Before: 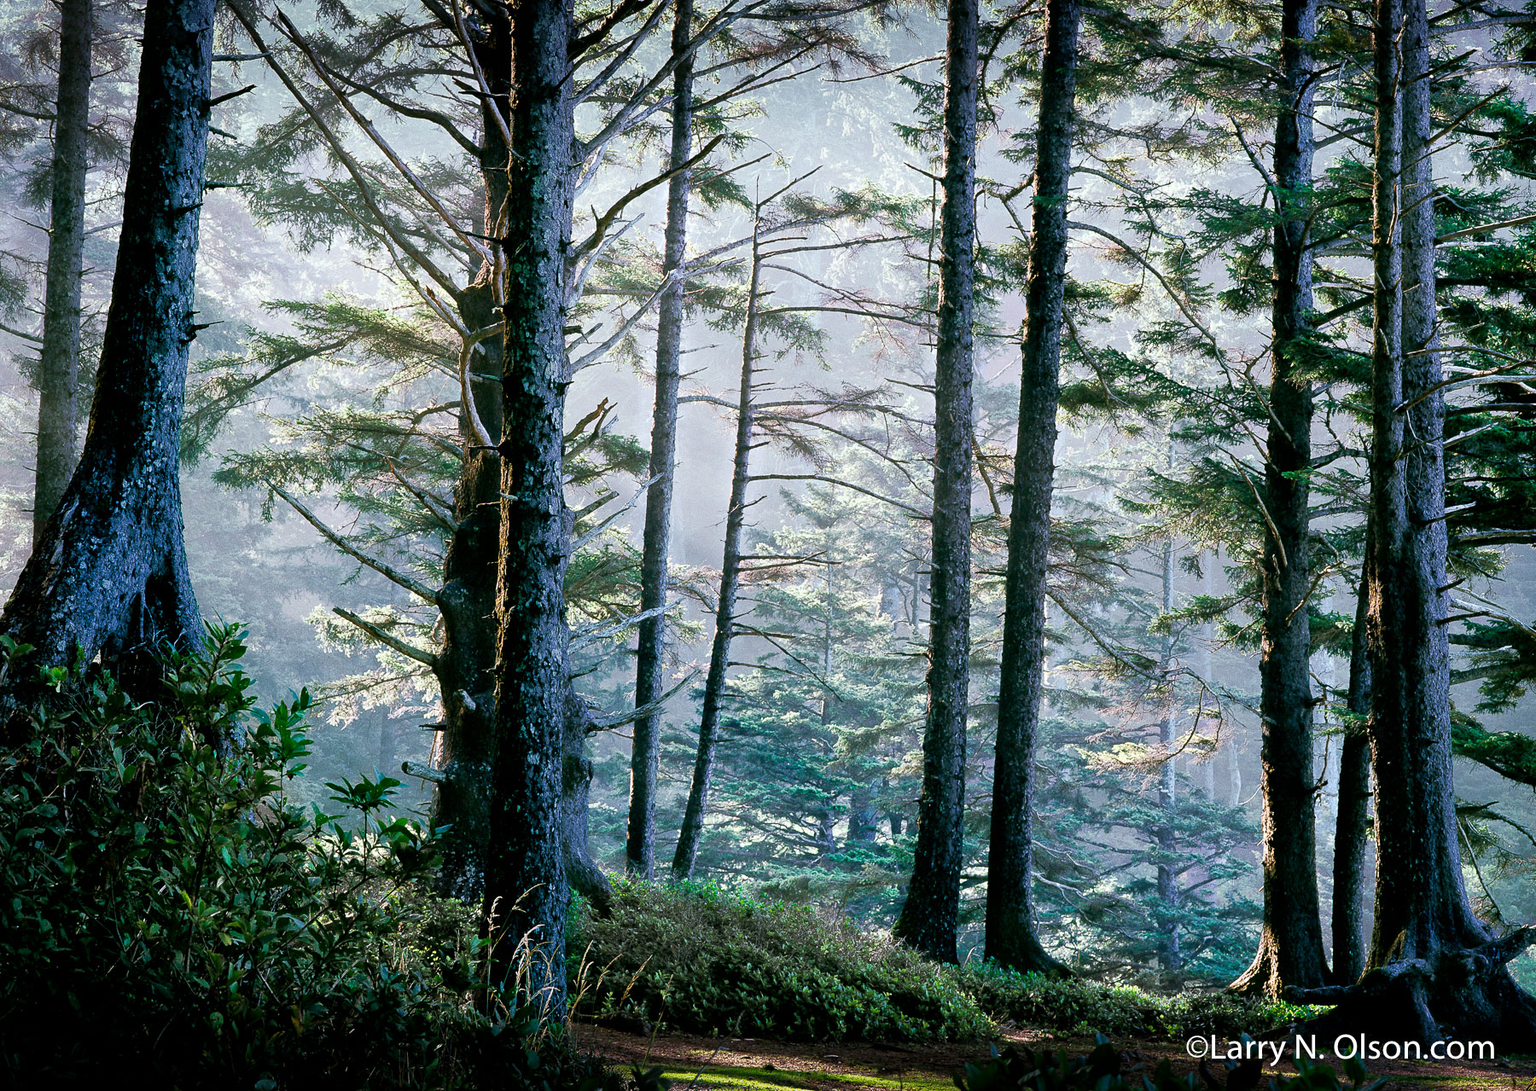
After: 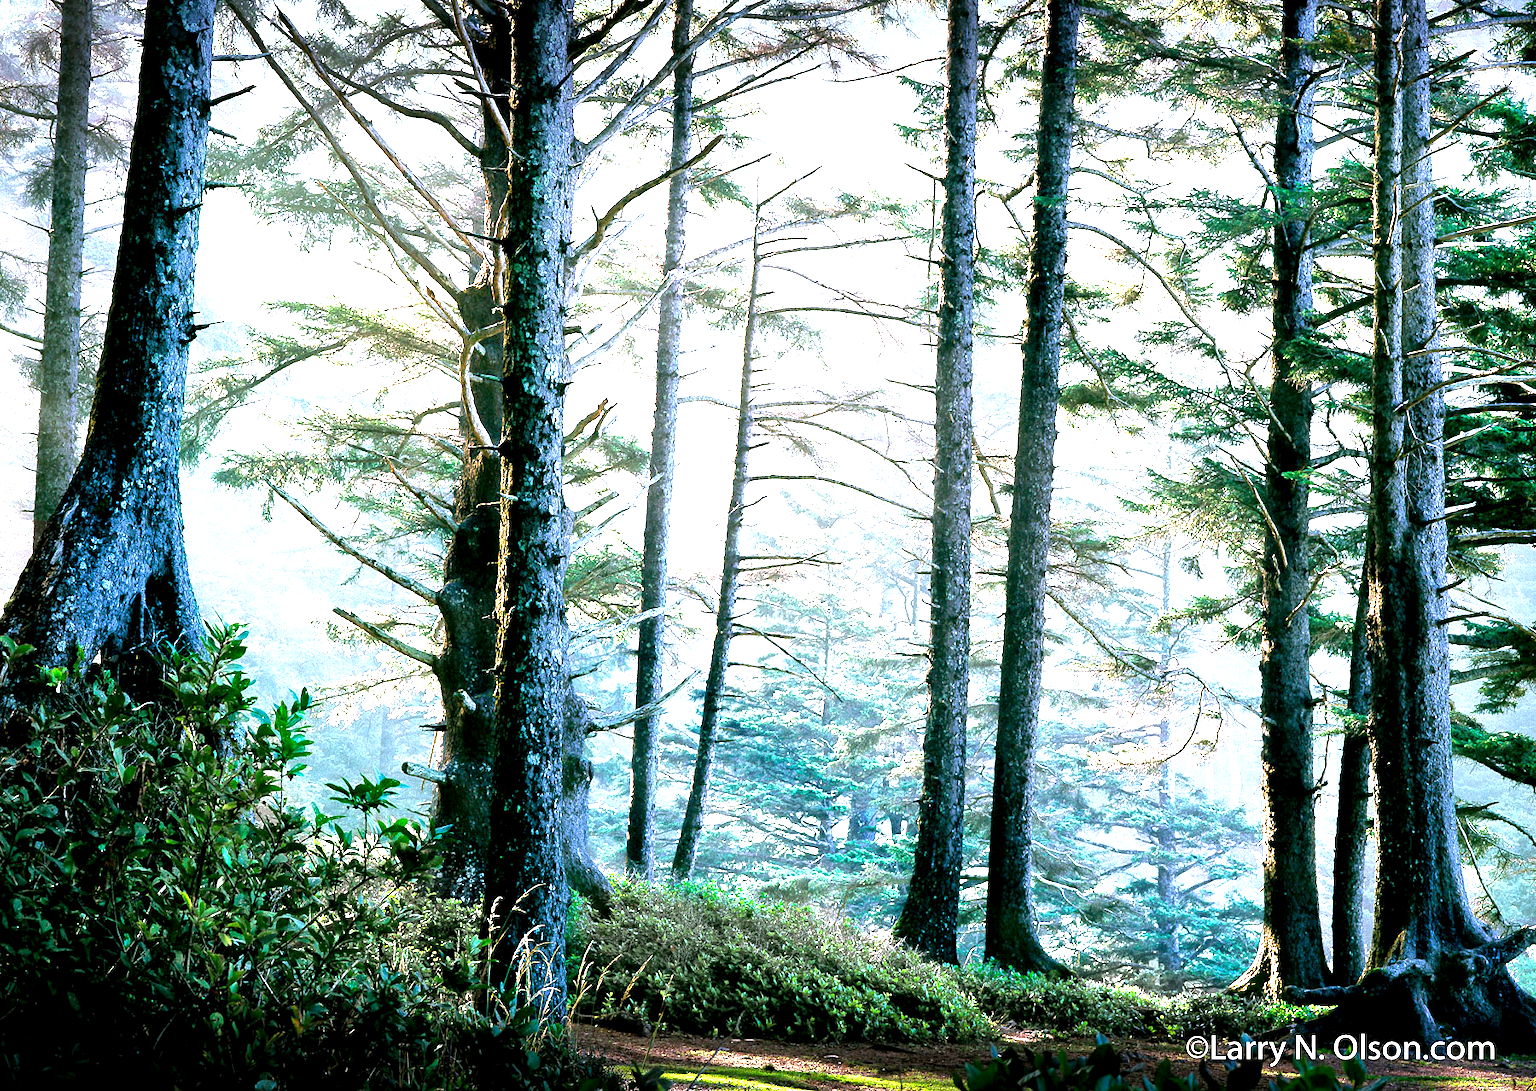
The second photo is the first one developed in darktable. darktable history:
exposure: black level correction 0.001, exposure 1.737 EV, compensate exposure bias true, compensate highlight preservation false
